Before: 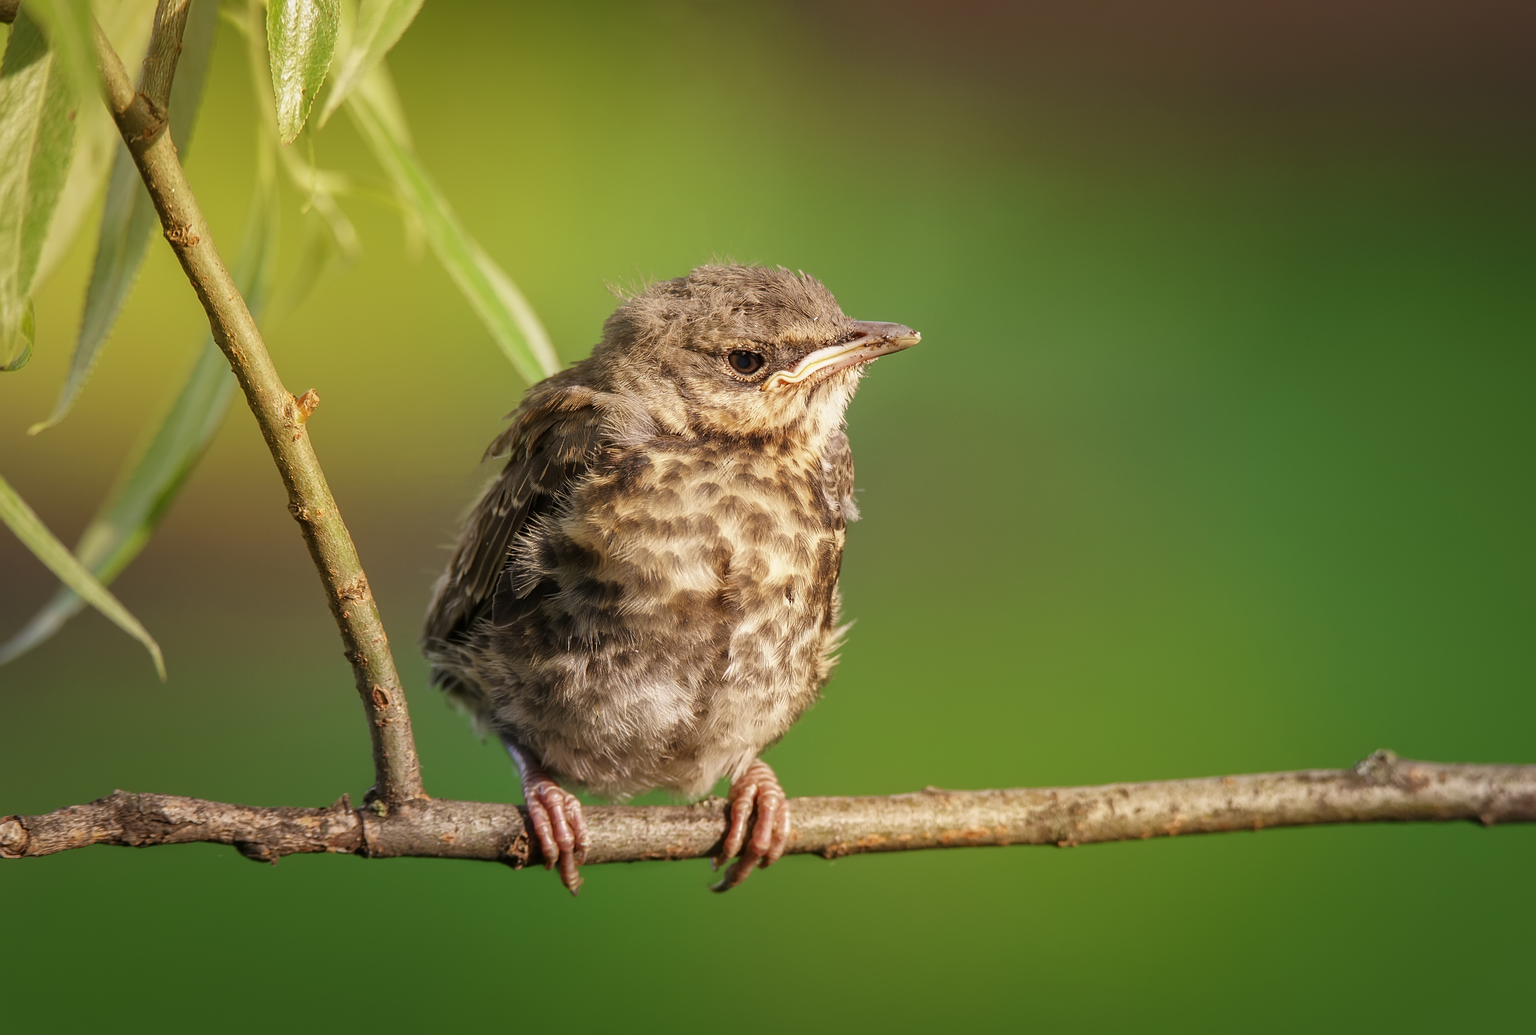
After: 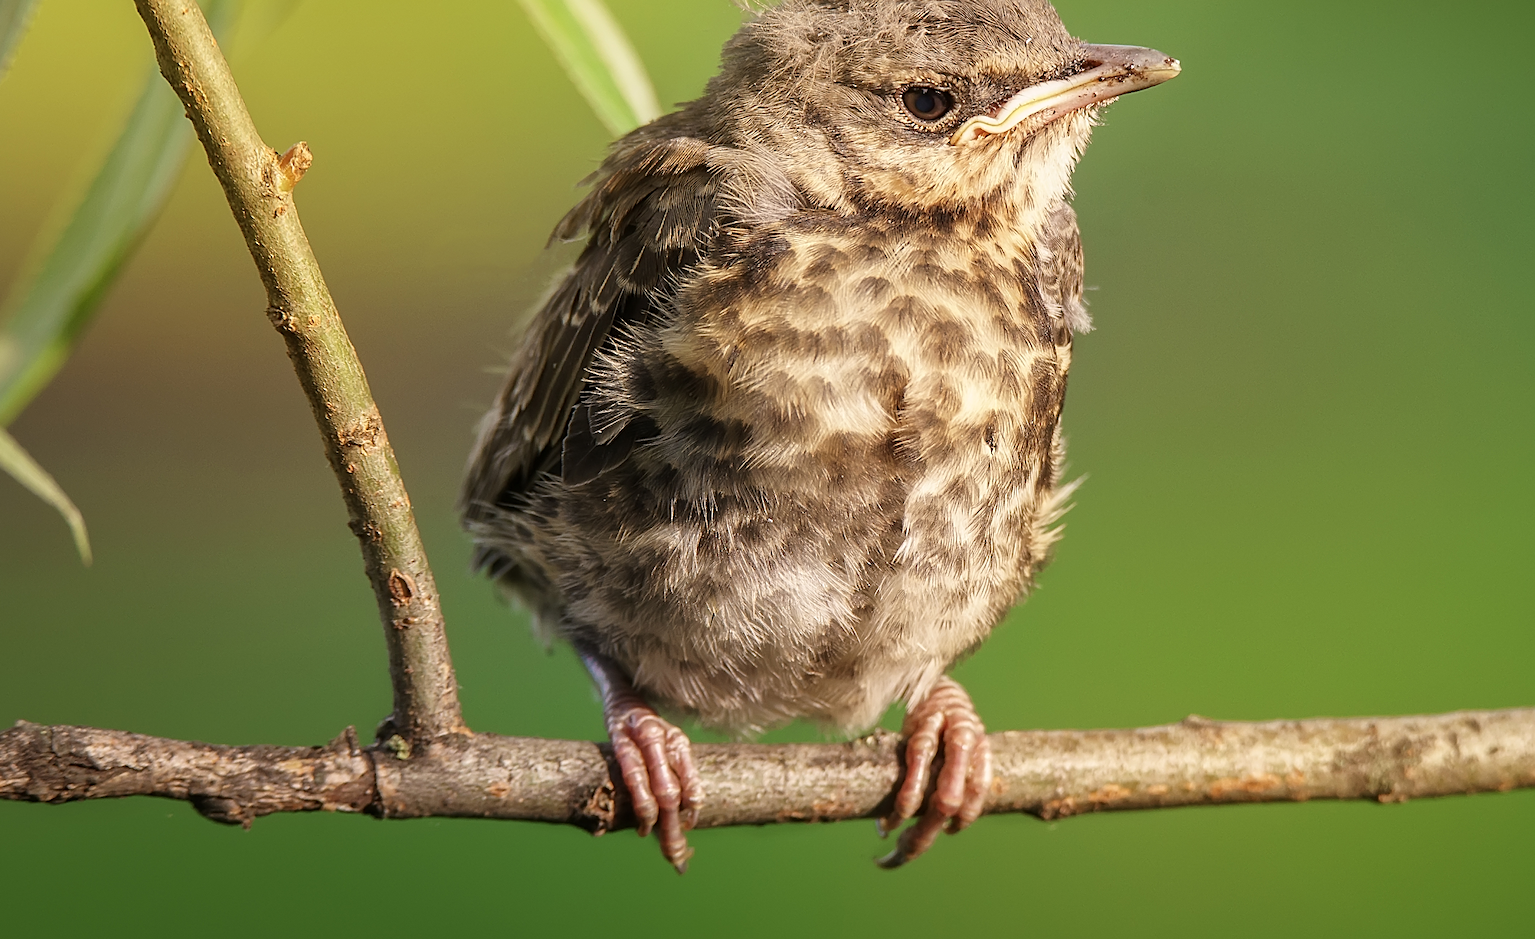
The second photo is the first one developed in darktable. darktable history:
tone curve: curves: ch0 [(0, 0) (0.003, 0.003) (0.011, 0.012) (0.025, 0.026) (0.044, 0.047) (0.069, 0.073) (0.1, 0.105) (0.136, 0.143) (0.177, 0.187) (0.224, 0.237) (0.277, 0.293) (0.335, 0.354) (0.399, 0.422) (0.468, 0.495) (0.543, 0.574) (0.623, 0.659) (0.709, 0.749) (0.801, 0.846) (0.898, 0.932) (1, 1)], color space Lab, independent channels, preserve colors none
sharpen: amount 0.49
crop: left 6.717%, top 28.114%, right 23.971%, bottom 8.973%
exposure: compensate highlight preservation false
